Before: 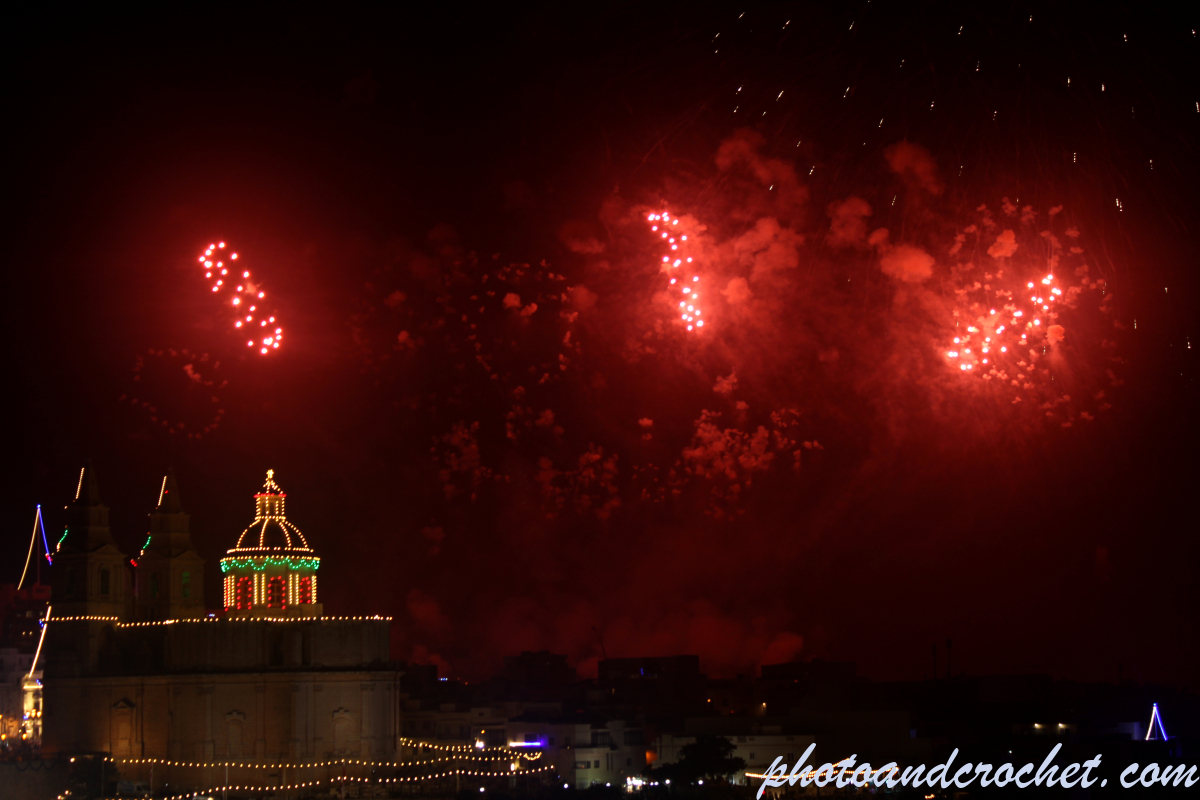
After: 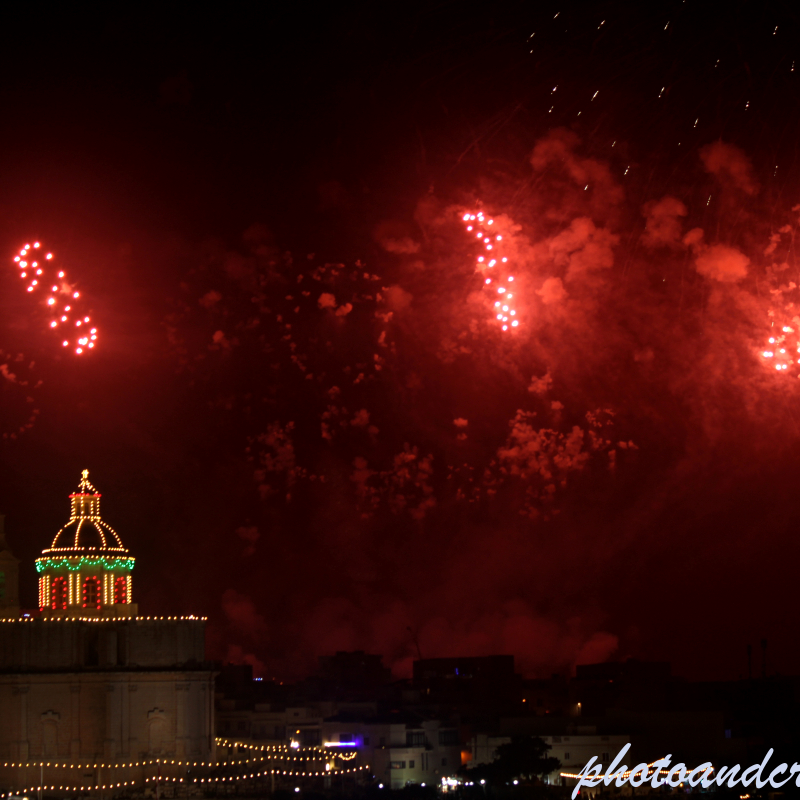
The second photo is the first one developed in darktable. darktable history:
local contrast: highlights 100%, shadows 100%, detail 120%, midtone range 0.2
crop and rotate: left 15.446%, right 17.836%
